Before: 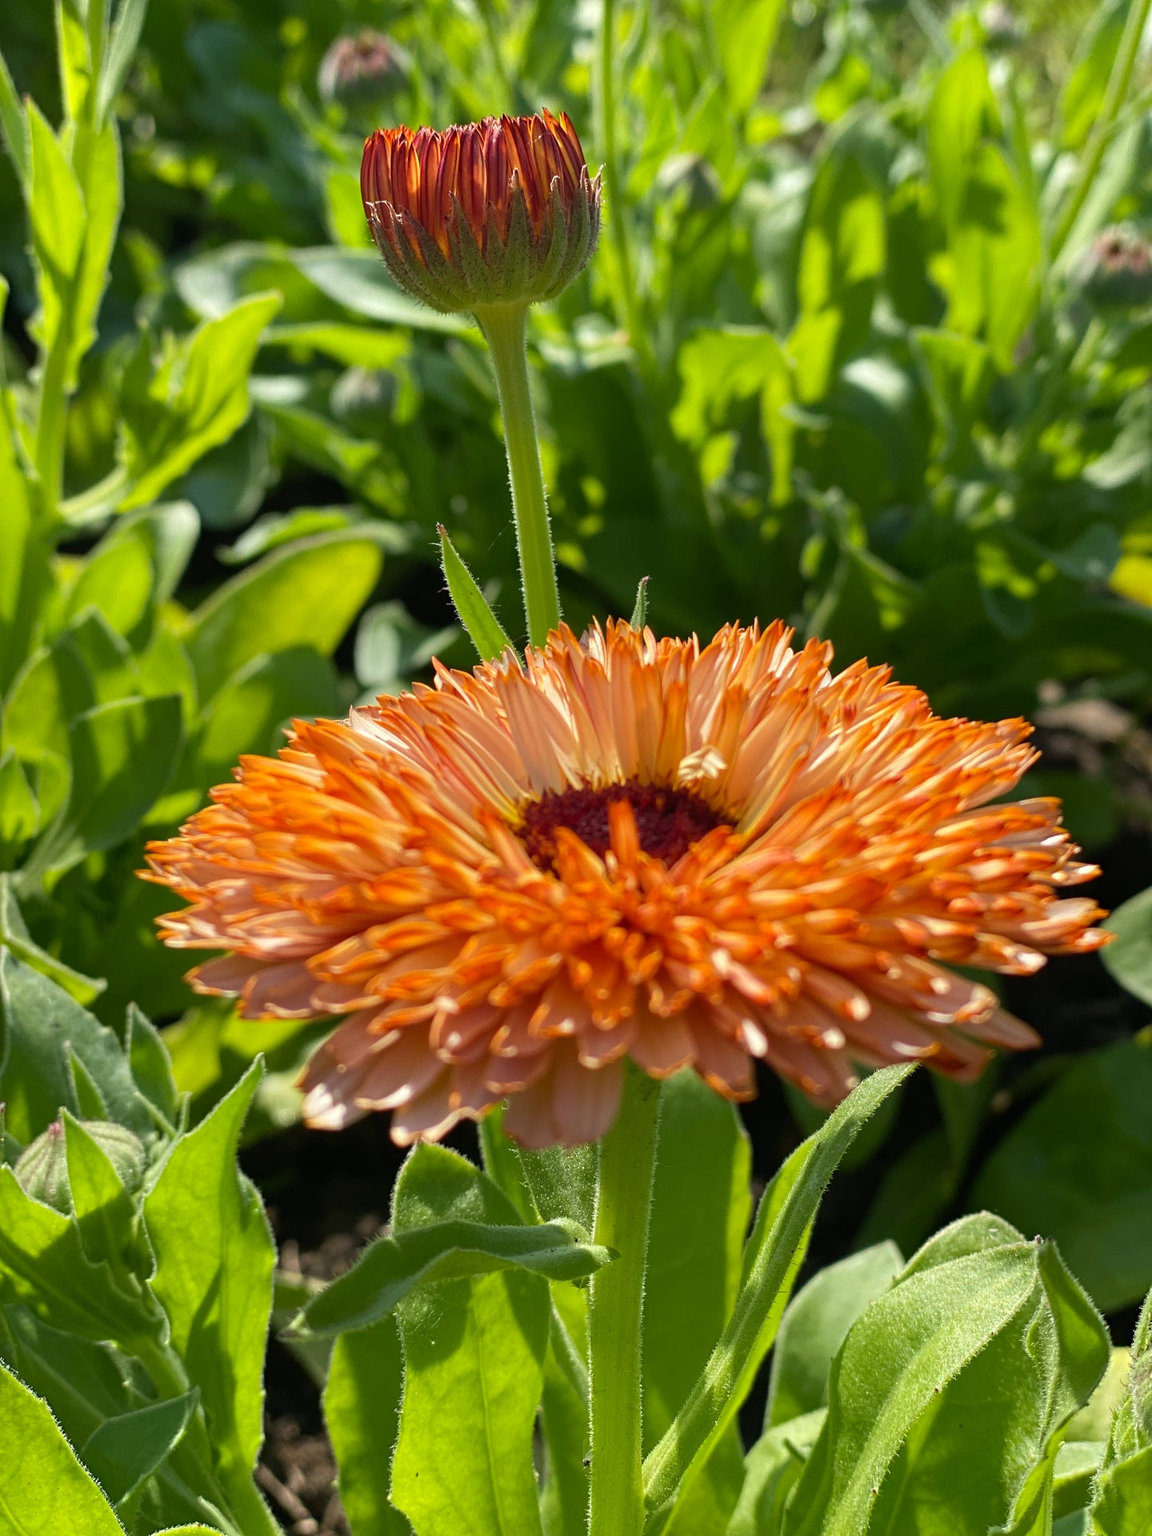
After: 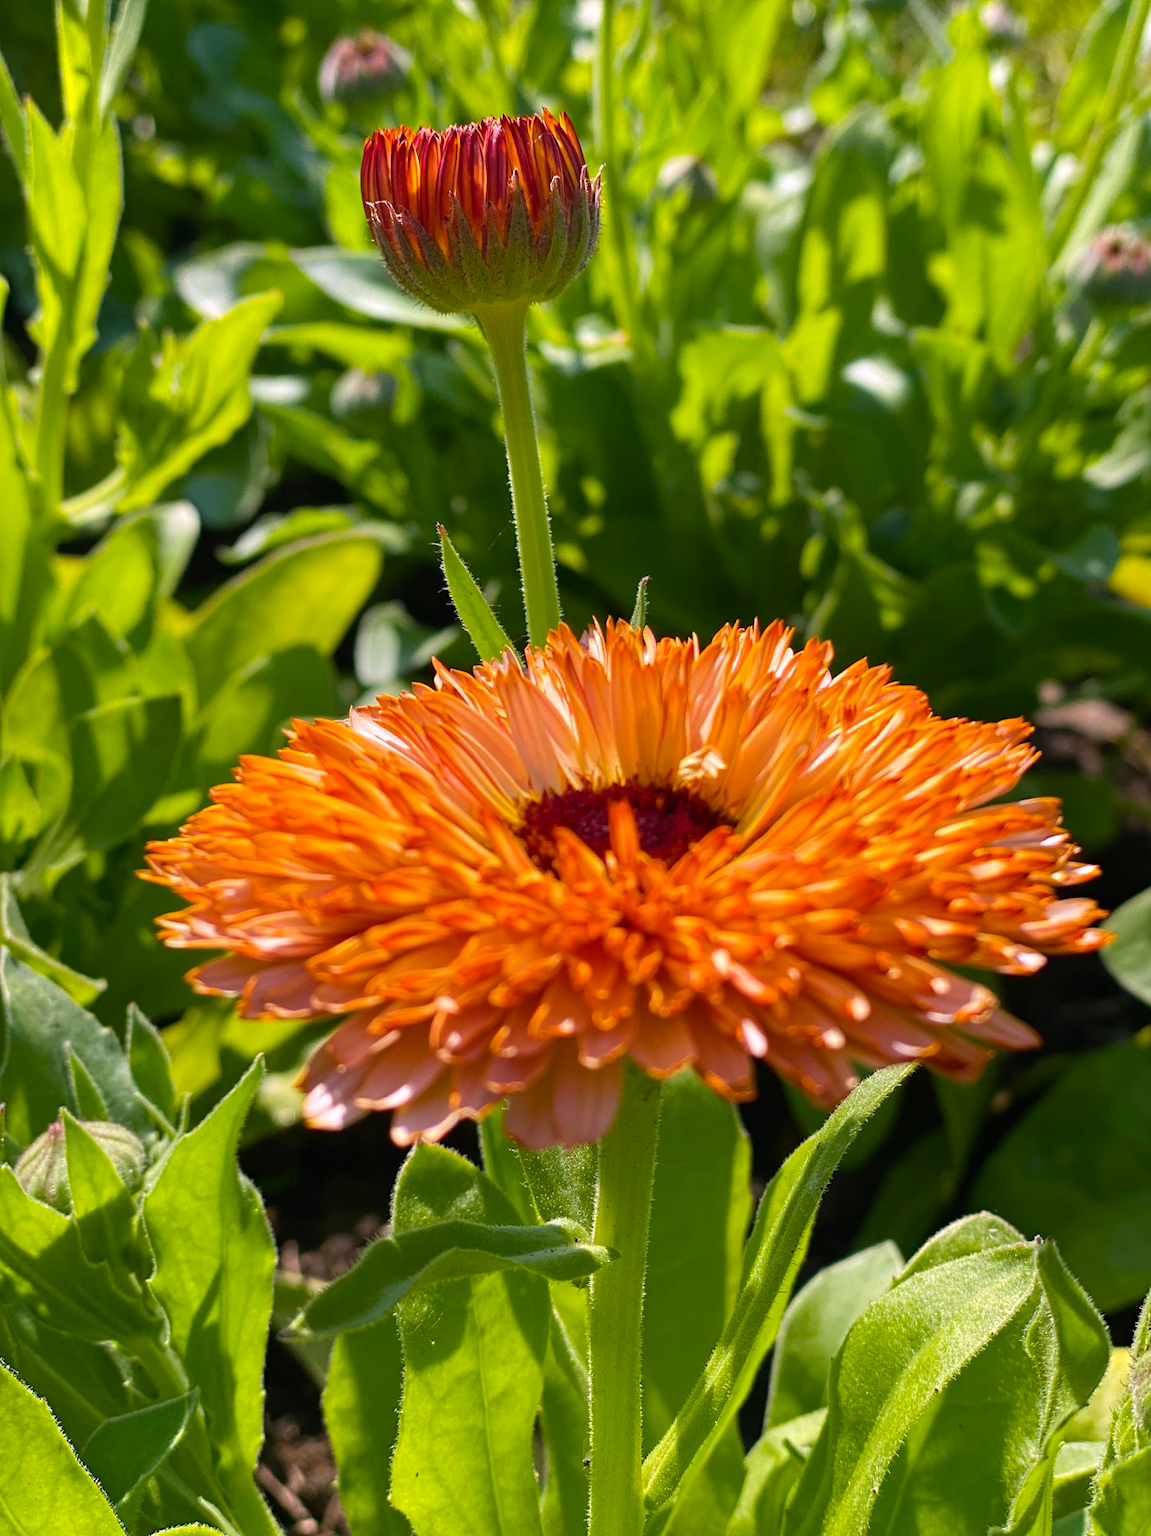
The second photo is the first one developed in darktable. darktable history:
color balance rgb: perceptual saturation grading › global saturation 20%, global vibrance 20%
white balance: red 1.066, blue 1.119
